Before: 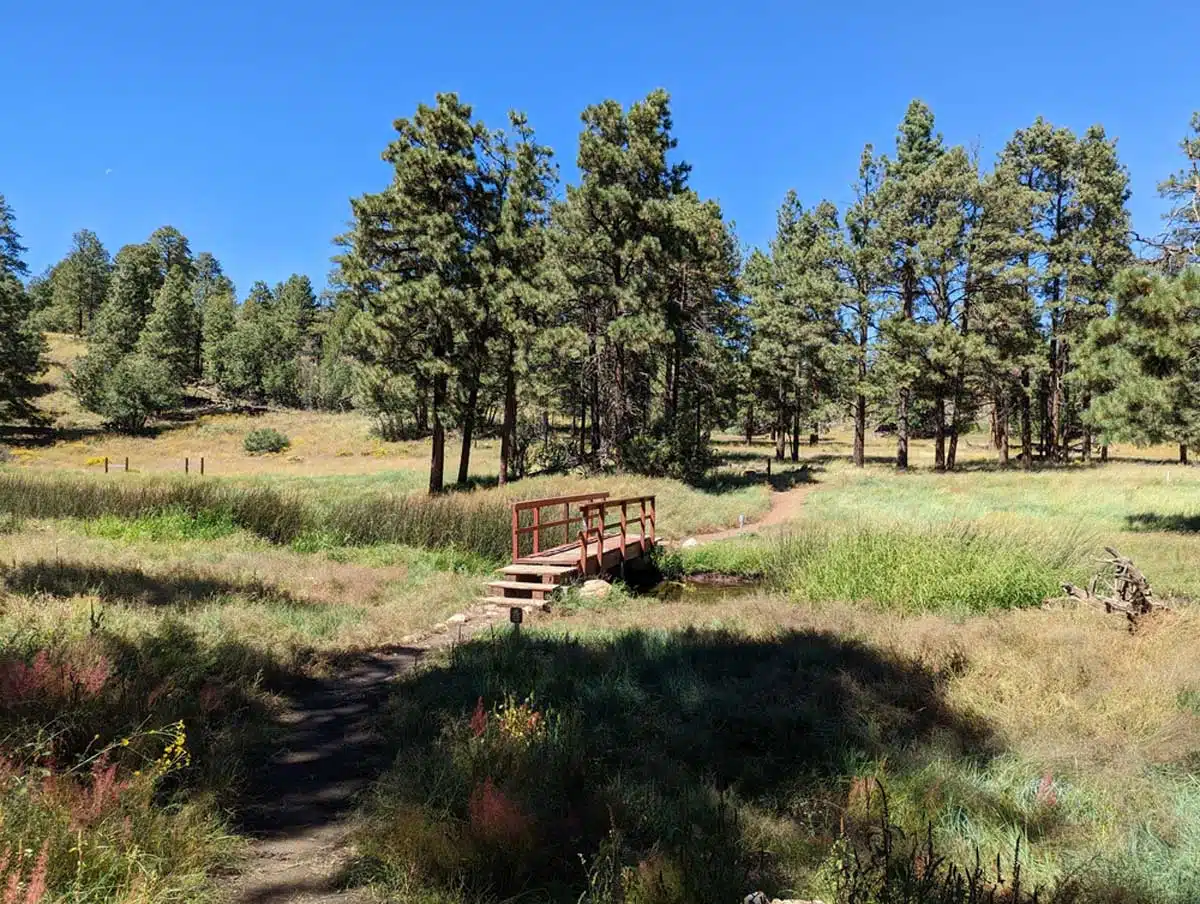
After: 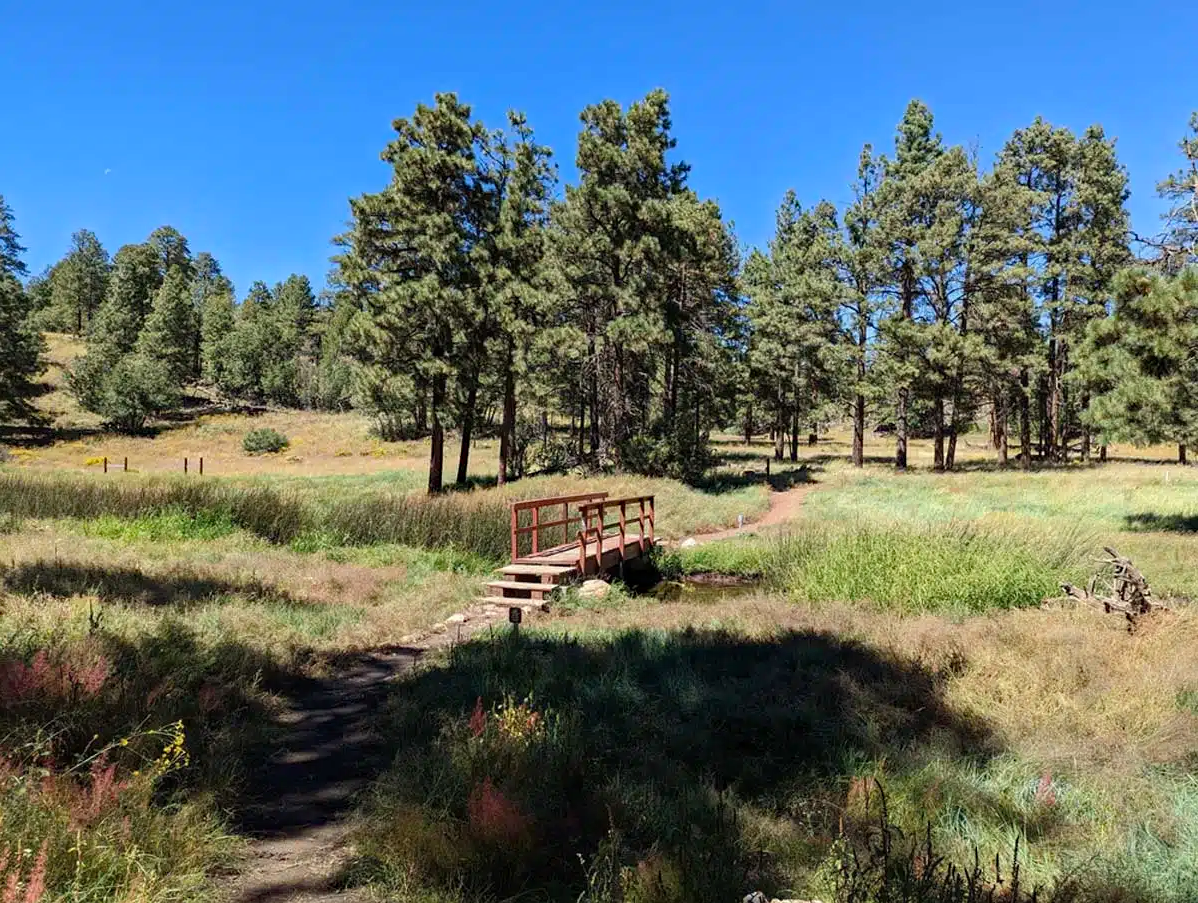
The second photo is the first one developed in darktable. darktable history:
crop: left 0.127%
haze removal: adaptive false
